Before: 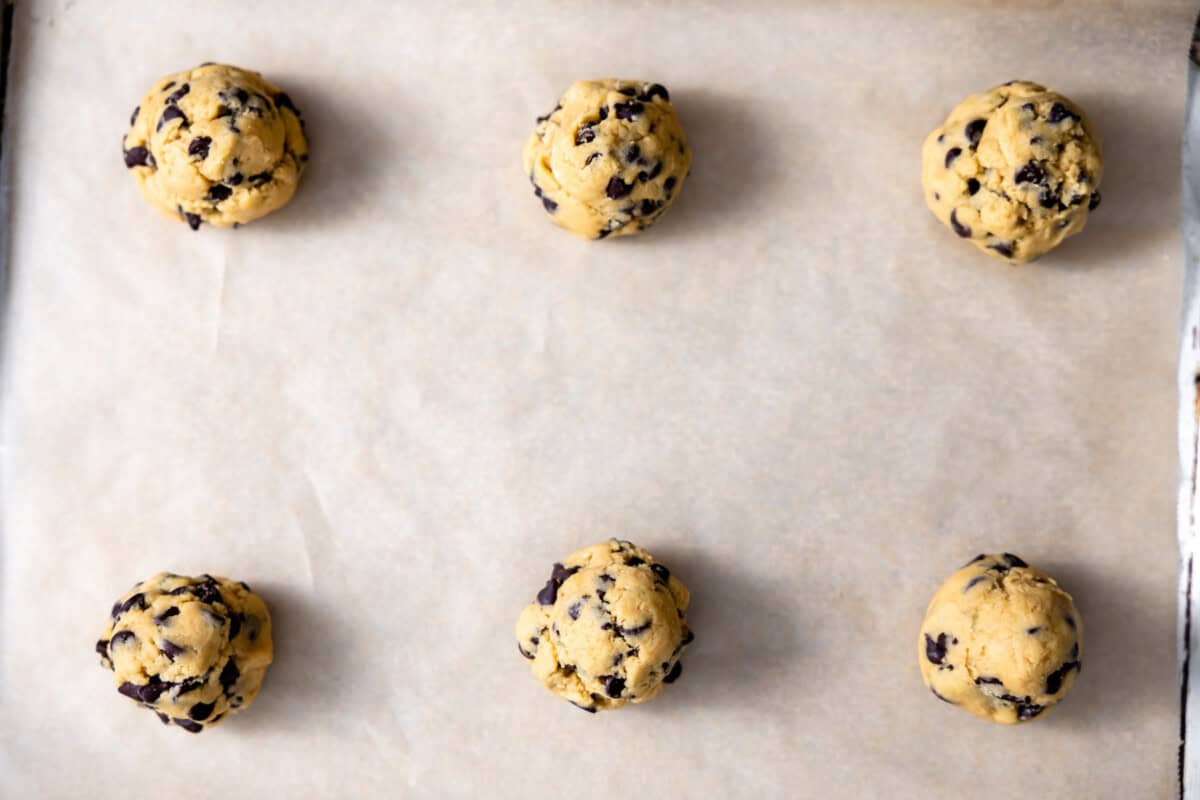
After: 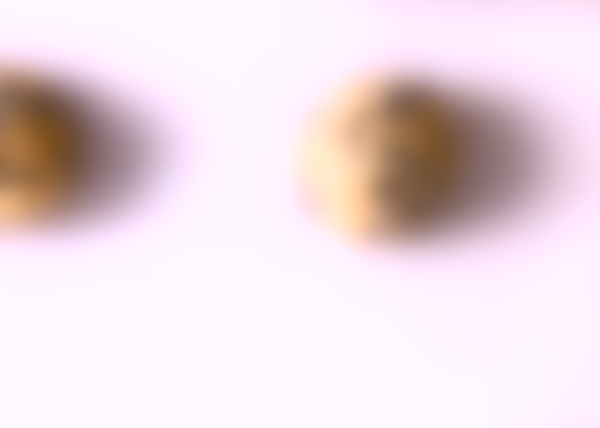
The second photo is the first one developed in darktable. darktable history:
exposure: black level correction 0, exposure 0.5 EV, compensate exposure bias true, compensate highlight preservation false
white balance: red 1.042, blue 1.17
lowpass: radius 16, unbound 0
fill light: on, module defaults
crop: left 19.556%, right 30.401%, bottom 46.458%
